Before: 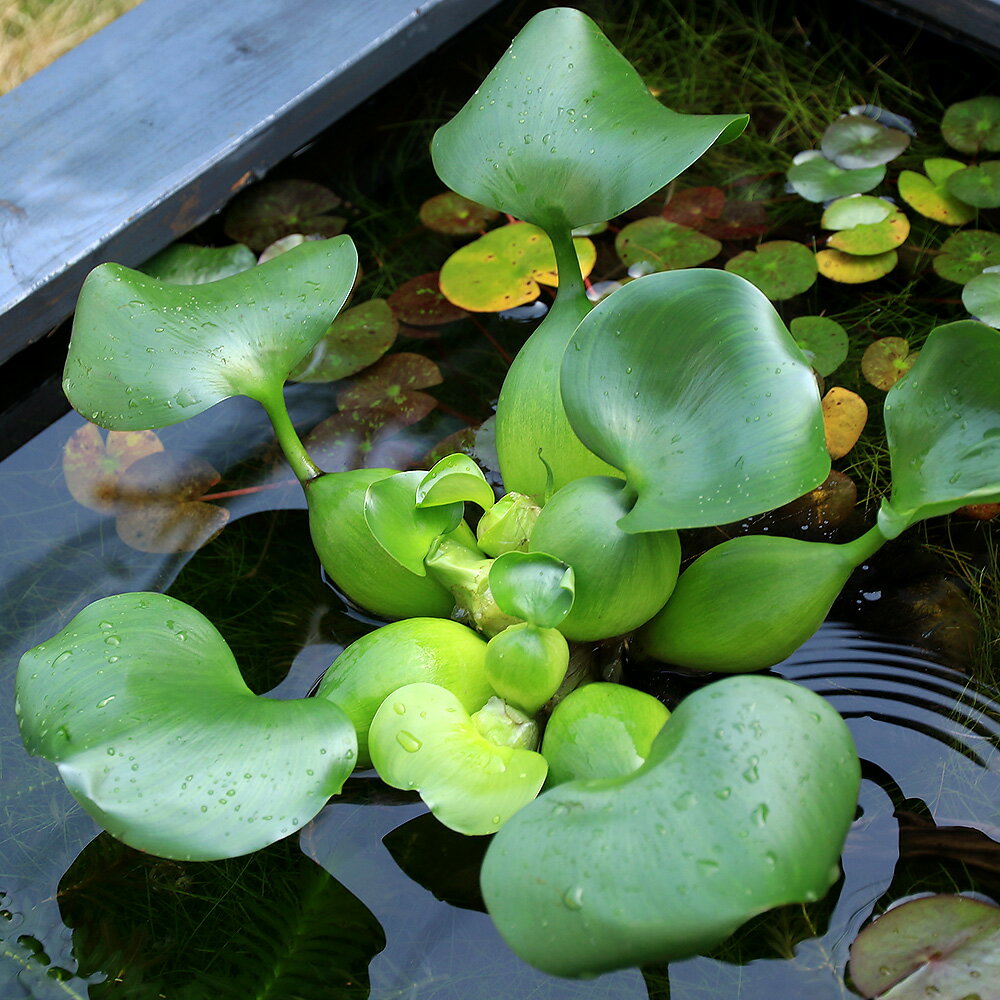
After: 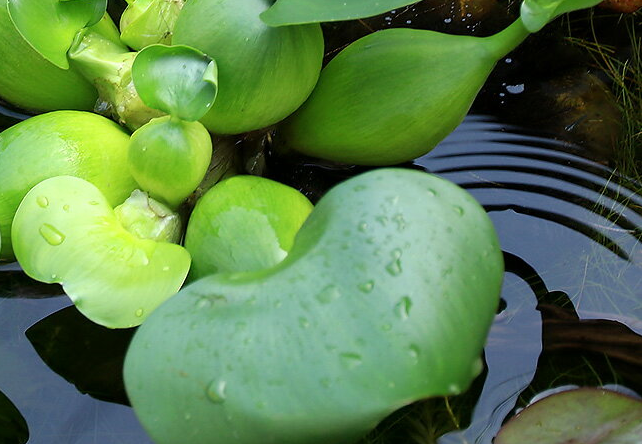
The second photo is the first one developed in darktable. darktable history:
crop and rotate: left 35.748%, top 50.771%, bottom 4.794%
